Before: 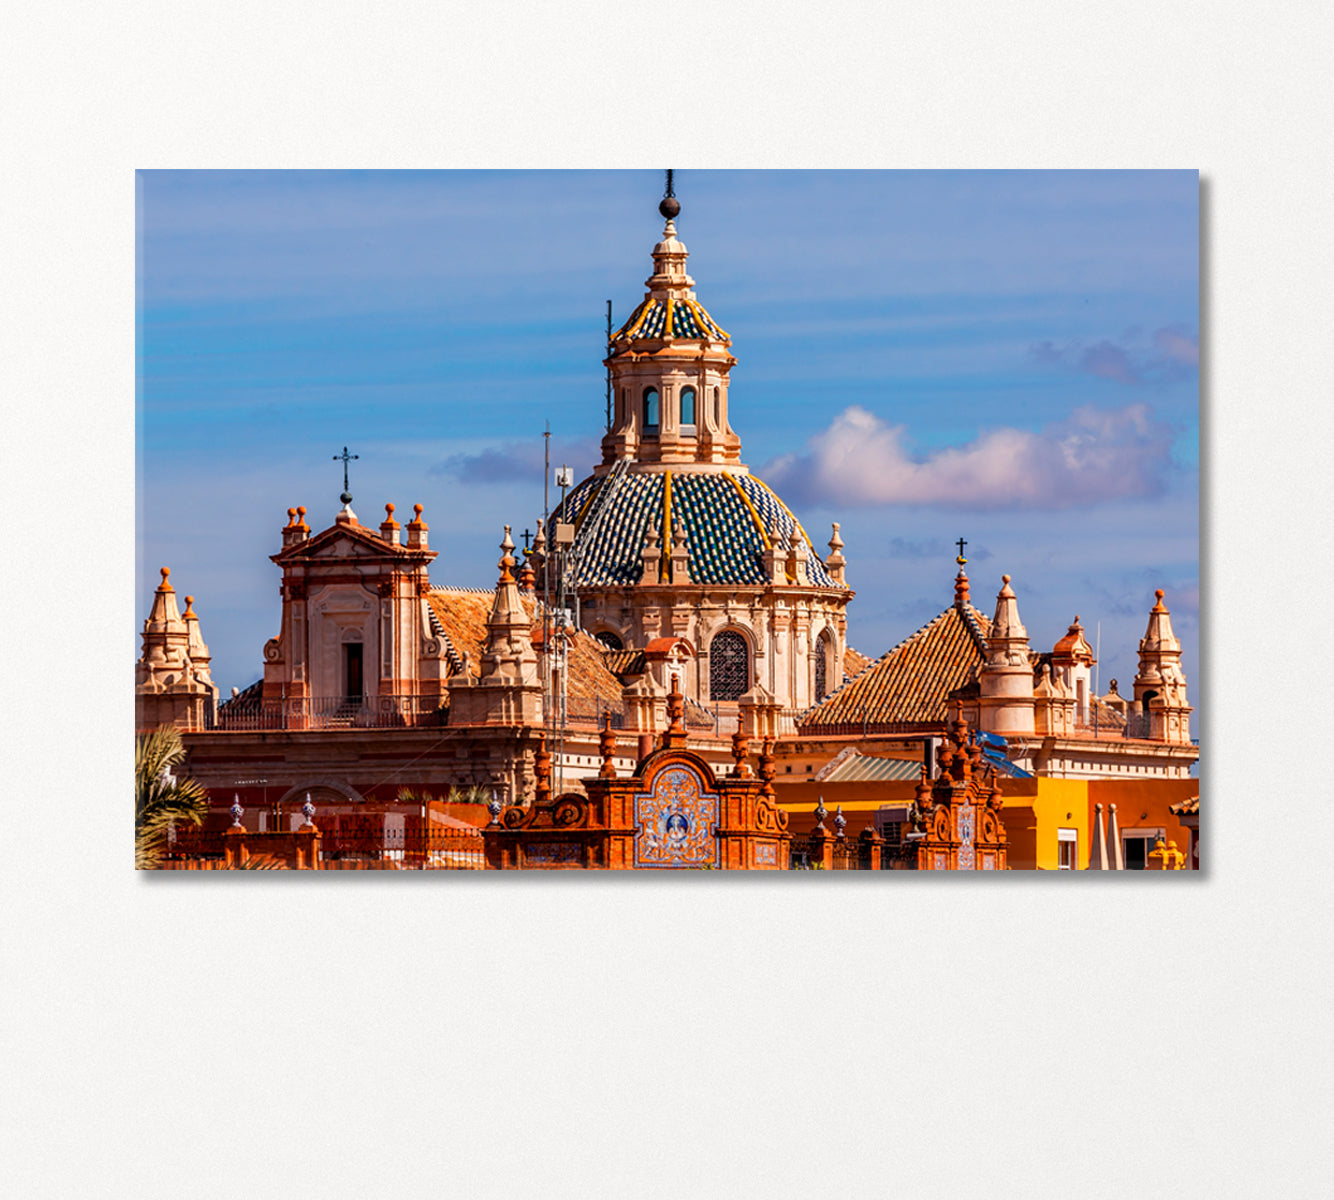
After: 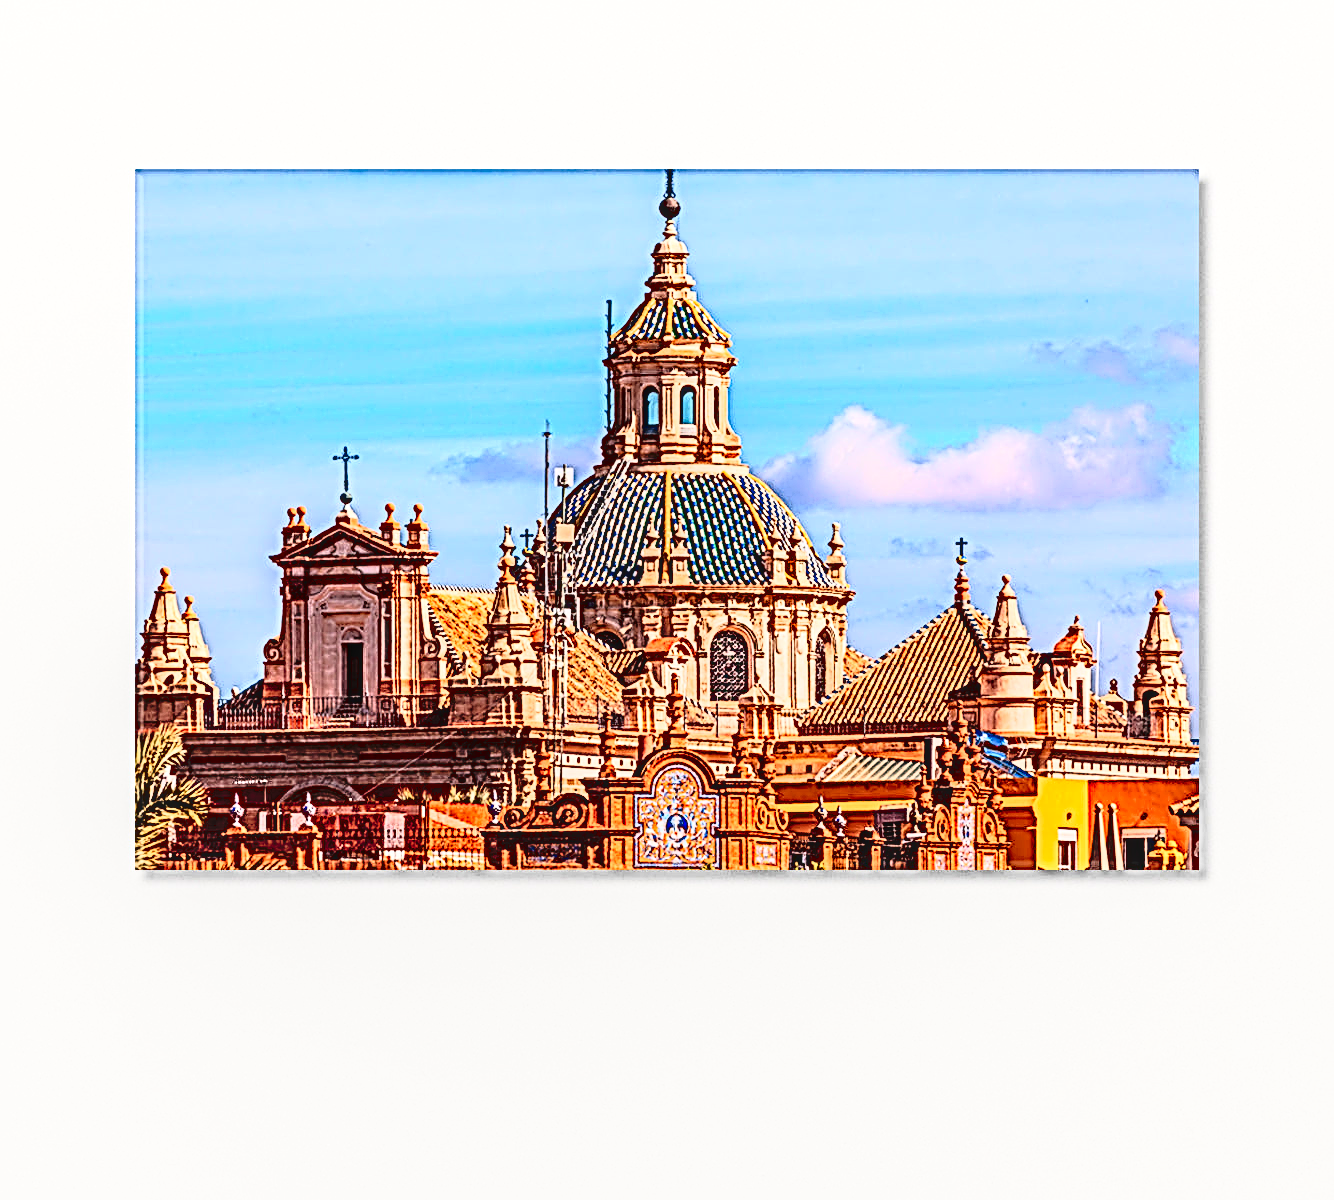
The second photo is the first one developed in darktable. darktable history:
local contrast: on, module defaults
sharpen: radius 4.001, amount 2
rgb curve: curves: ch0 [(0, 0) (0.21, 0.15) (0.24, 0.21) (0.5, 0.75) (0.75, 0.96) (0.89, 0.99) (1, 1)]; ch1 [(0, 0.02) (0.21, 0.13) (0.25, 0.2) (0.5, 0.67) (0.75, 0.9) (0.89, 0.97) (1, 1)]; ch2 [(0, 0.02) (0.21, 0.13) (0.25, 0.2) (0.5, 0.67) (0.75, 0.9) (0.89, 0.97) (1, 1)], compensate middle gray true
tone curve: curves: ch0 [(0, 0) (0.004, 0.008) (0.077, 0.156) (0.169, 0.29) (0.774, 0.774) (1, 1)], color space Lab, linked channels, preserve colors none
